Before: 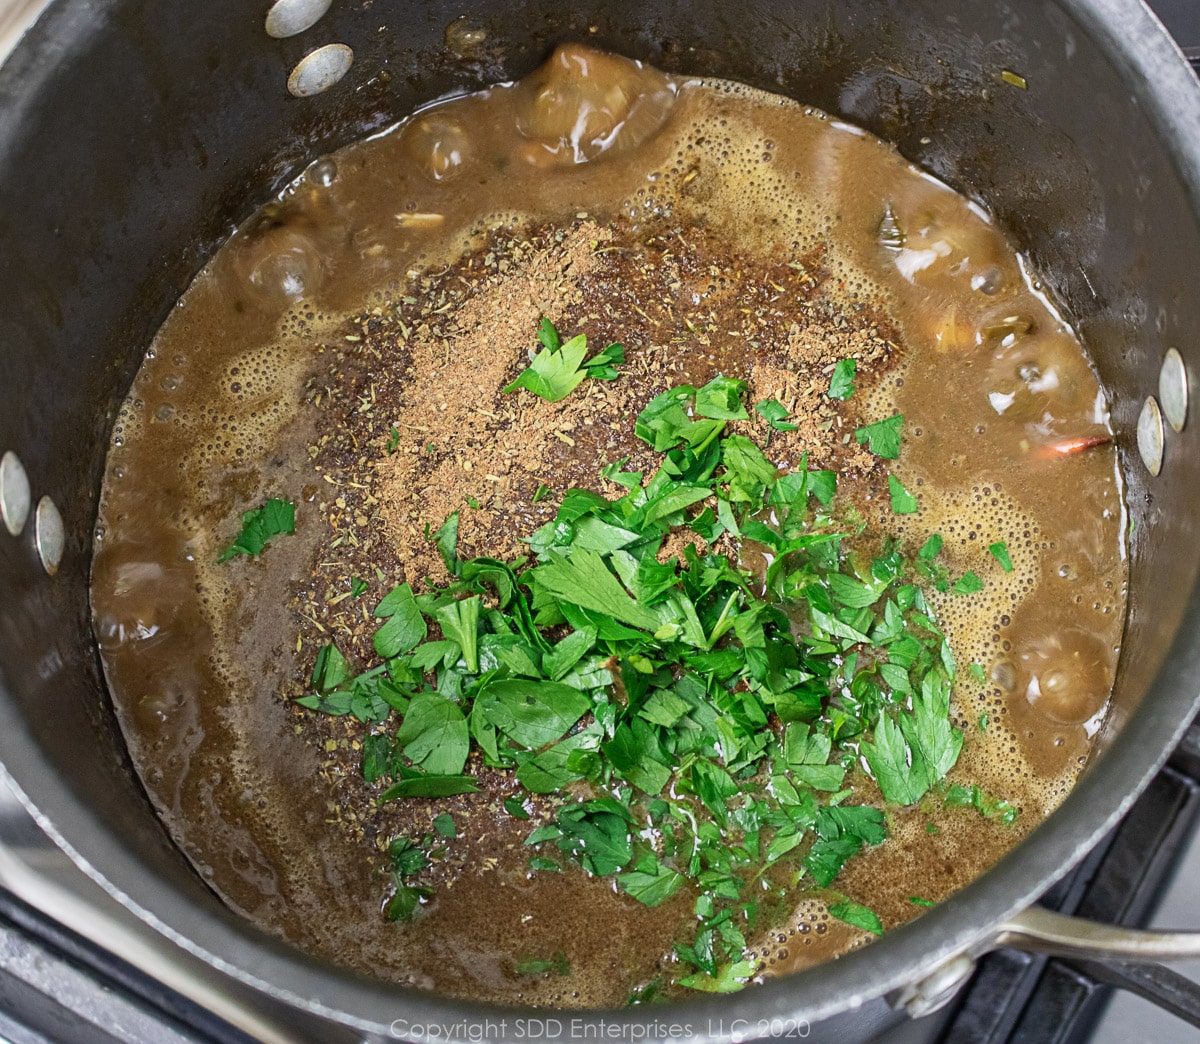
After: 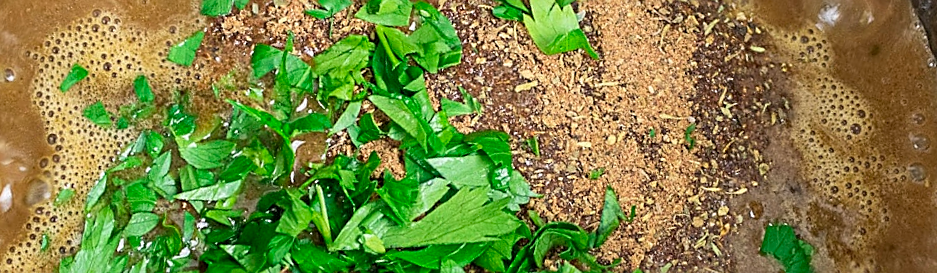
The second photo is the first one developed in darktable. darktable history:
shadows and highlights: white point adjustment 1, soften with gaussian
sharpen: on, module defaults
crop and rotate: angle 16.12°, top 30.835%, bottom 35.653%
